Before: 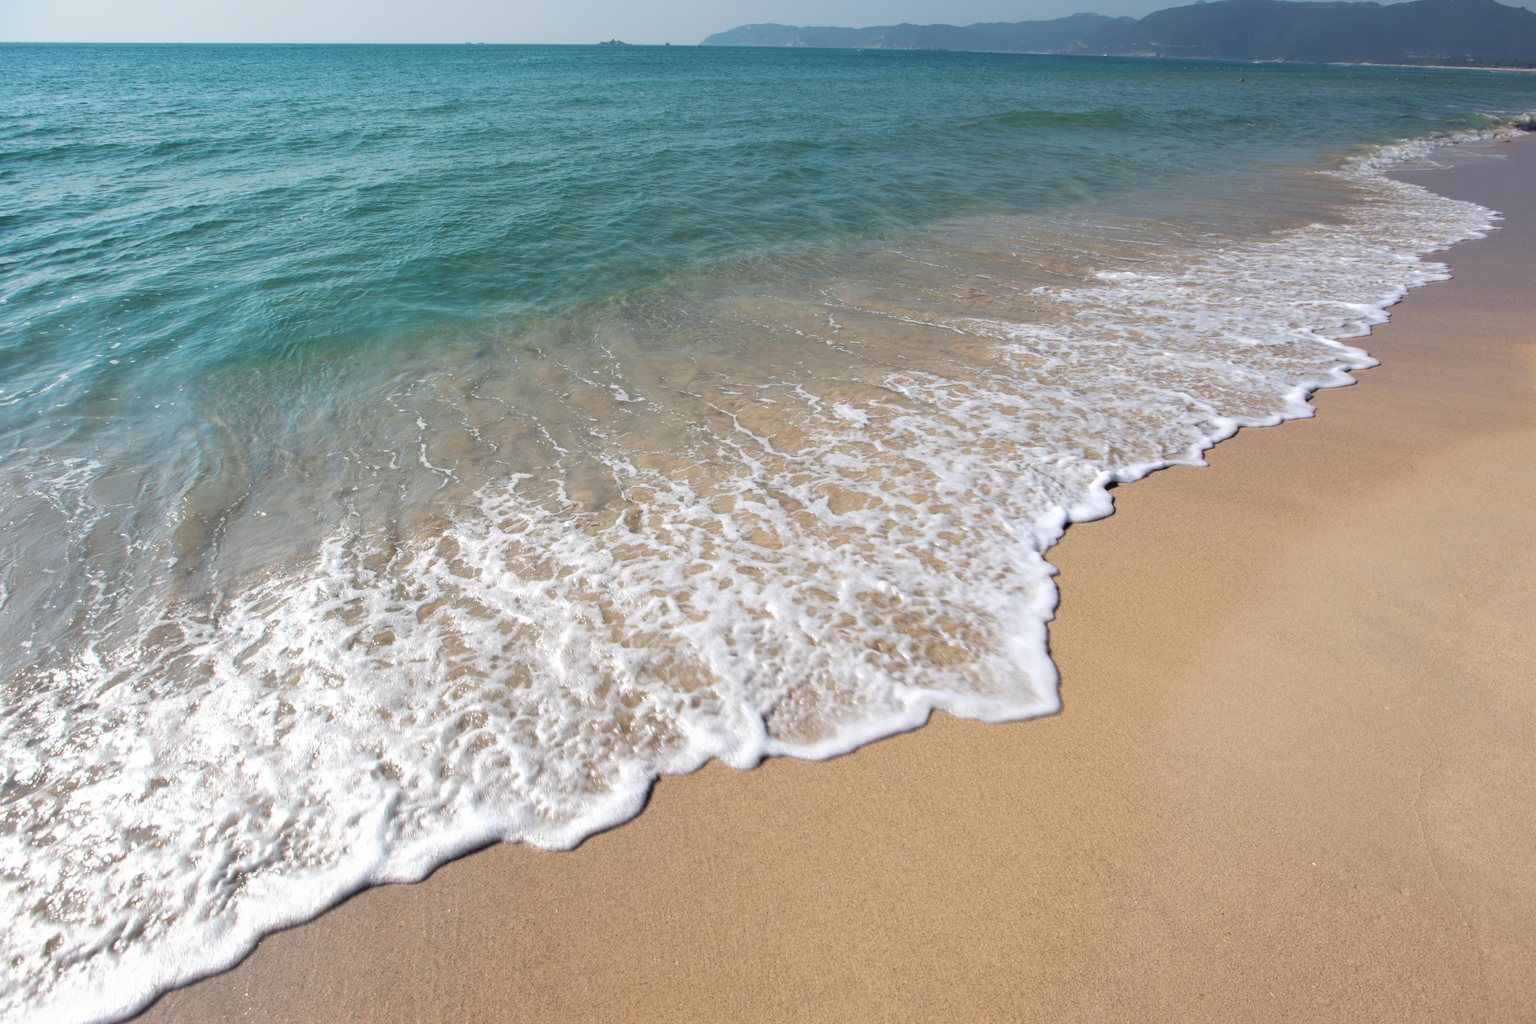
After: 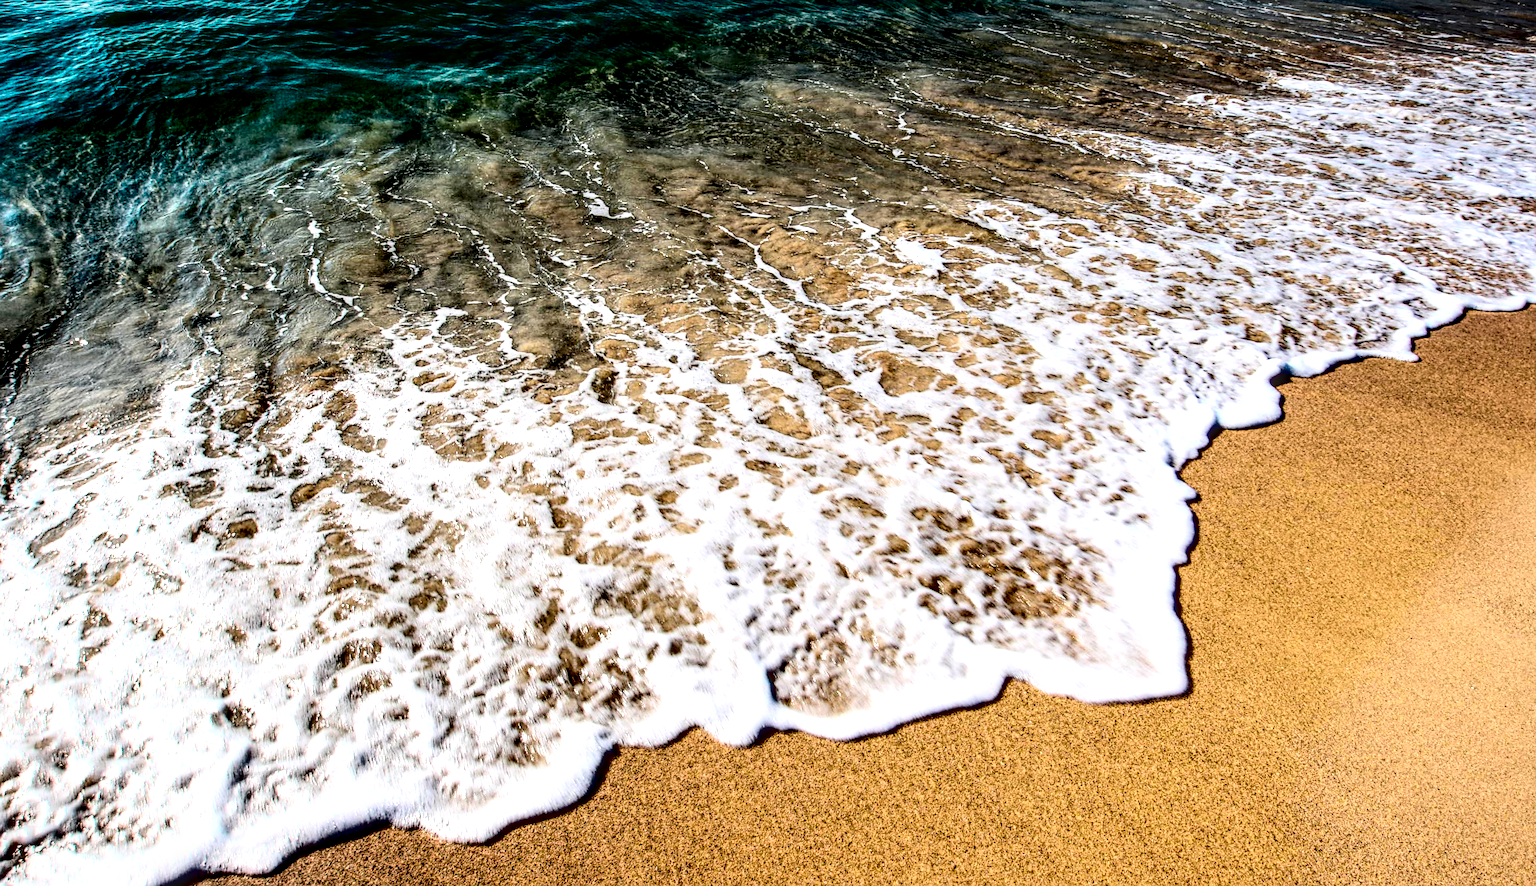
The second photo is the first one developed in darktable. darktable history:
sharpen: amount 0.497
crop and rotate: angle -3.73°, left 9.874%, top 20.776%, right 12.489%, bottom 11.954%
local contrast: highlights 7%, shadows 37%, detail 184%, midtone range 0.467
base curve: curves: ch0 [(0, 0) (0.073, 0.04) (0.157, 0.139) (0.492, 0.492) (0.758, 0.758) (1, 1)], preserve colors none
contrast brightness saturation: contrast 0.763, brightness -0.992, saturation 0.981
